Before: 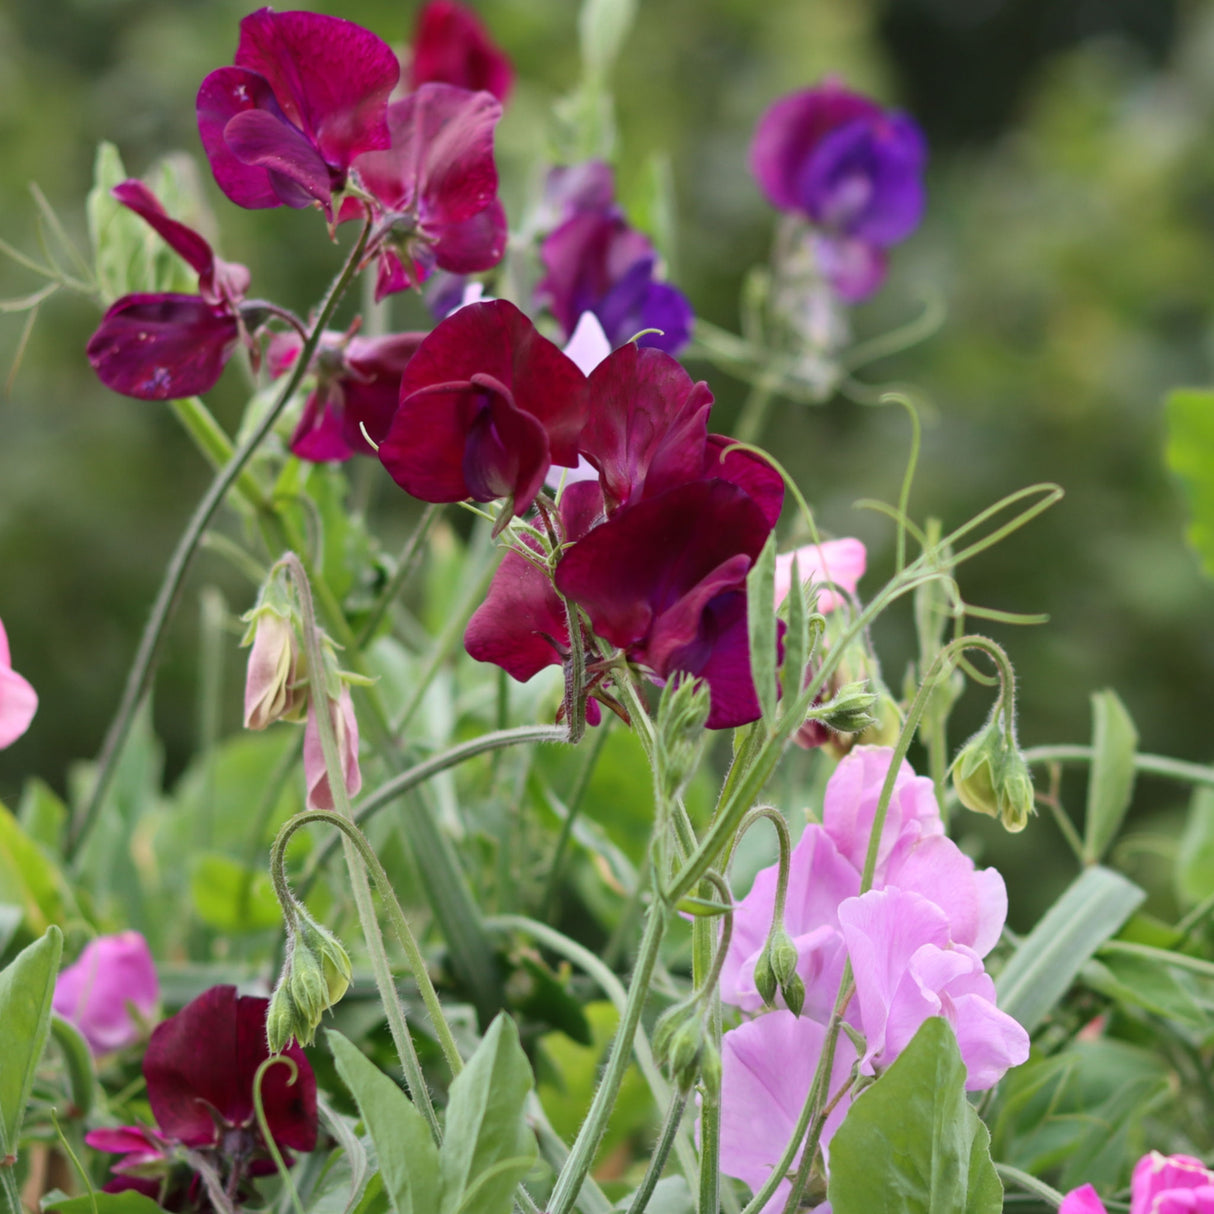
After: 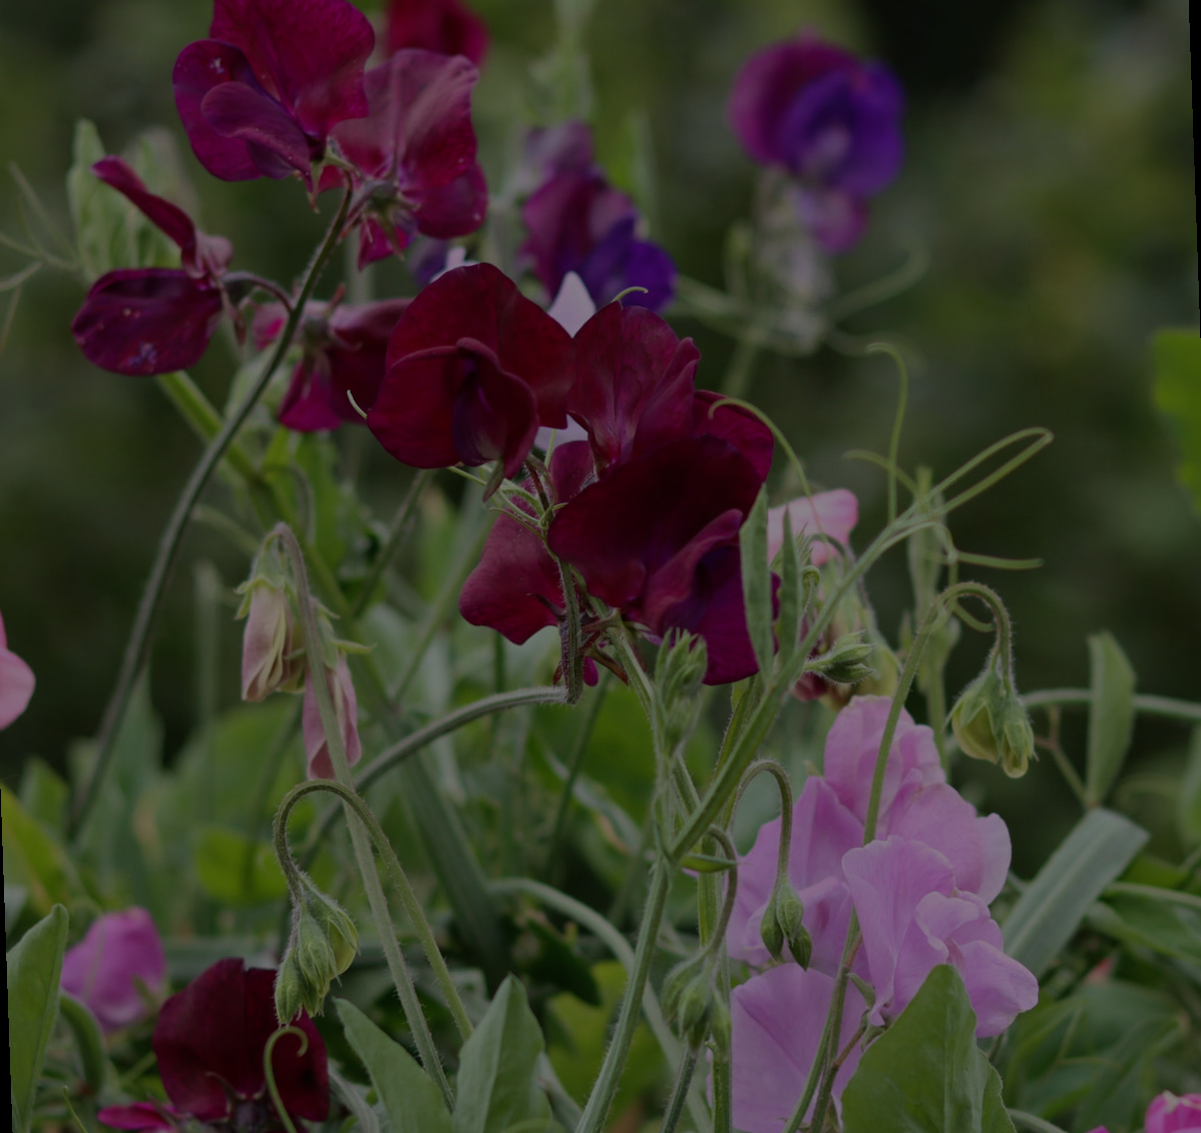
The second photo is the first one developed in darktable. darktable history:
rotate and perspective: rotation -2°, crop left 0.022, crop right 0.978, crop top 0.049, crop bottom 0.951
exposure: exposure -2.002 EV, compensate highlight preservation false
